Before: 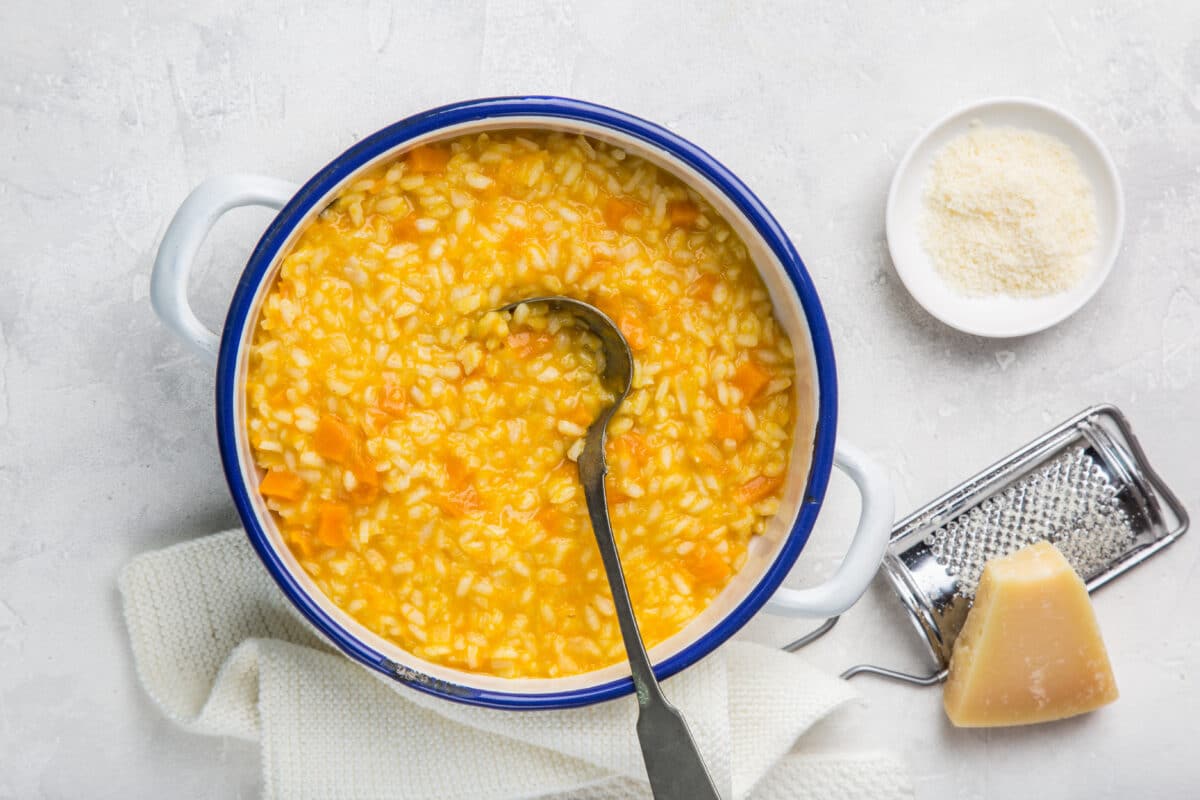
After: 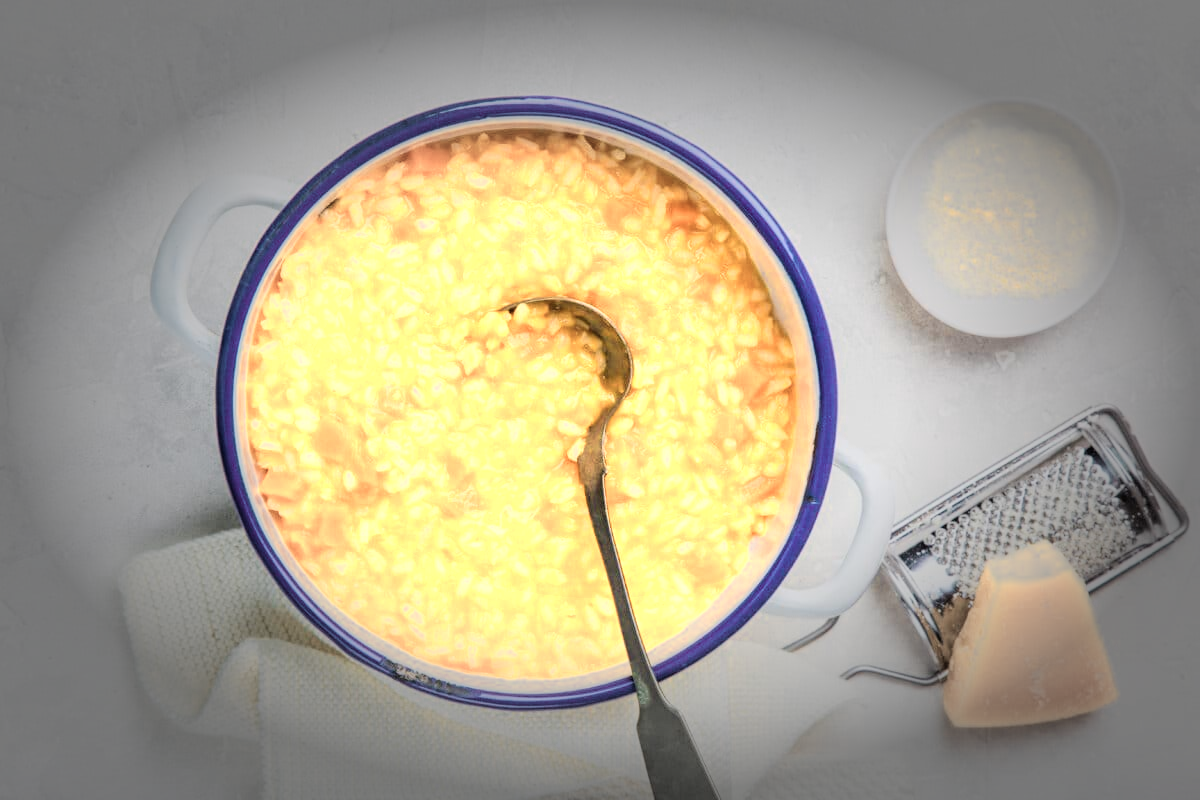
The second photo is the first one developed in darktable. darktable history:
exposure: exposure 0.664 EV, compensate highlight preservation false
filmic rgb: black relative exposure -7.65 EV, white relative exposure 4.56 EV, threshold 5.95 EV, hardness 3.61, contrast 0.999, enable highlight reconstruction true
vignetting: fall-off start 49.41%, brightness -0.731, saturation -0.487, automatic ratio true, width/height ratio 1.286, unbound false
color zones: curves: ch0 [(0.018, 0.548) (0.224, 0.64) (0.425, 0.447) (0.675, 0.575) (0.732, 0.579)]; ch1 [(0.066, 0.487) (0.25, 0.5) (0.404, 0.43) (0.75, 0.421) (0.956, 0.421)]; ch2 [(0.044, 0.561) (0.215, 0.465) (0.399, 0.544) (0.465, 0.548) (0.614, 0.447) (0.724, 0.43) (0.882, 0.623) (0.956, 0.632)]
velvia: strength 44.78%
